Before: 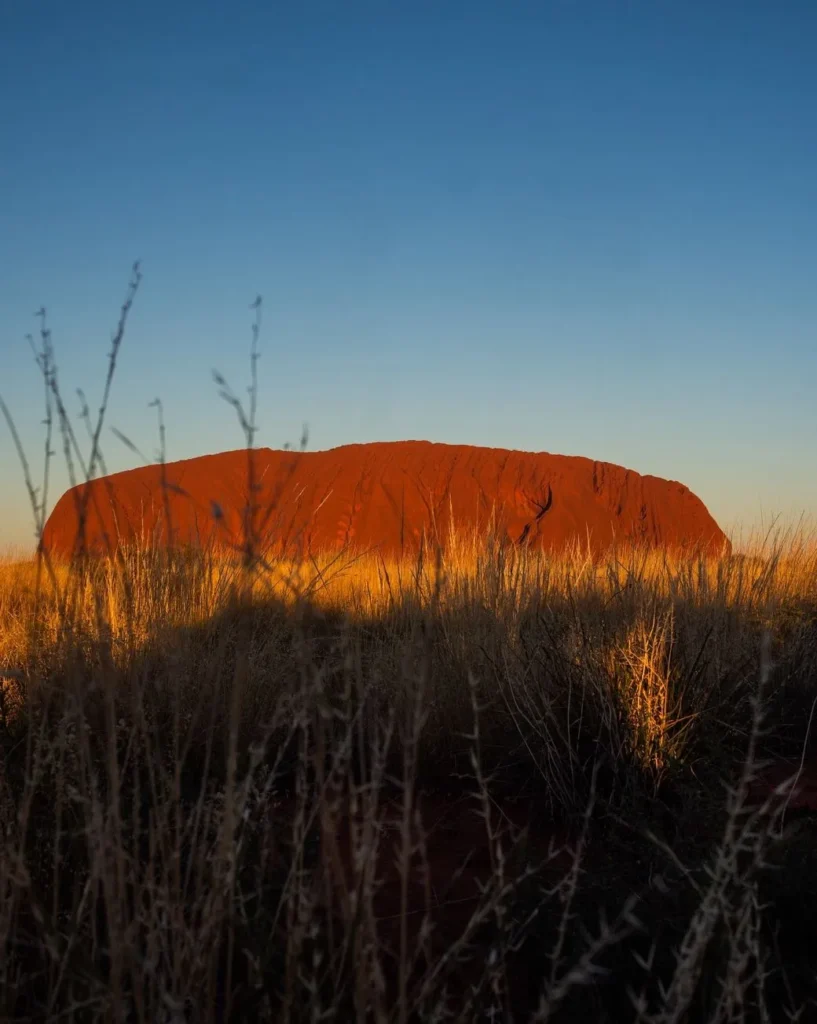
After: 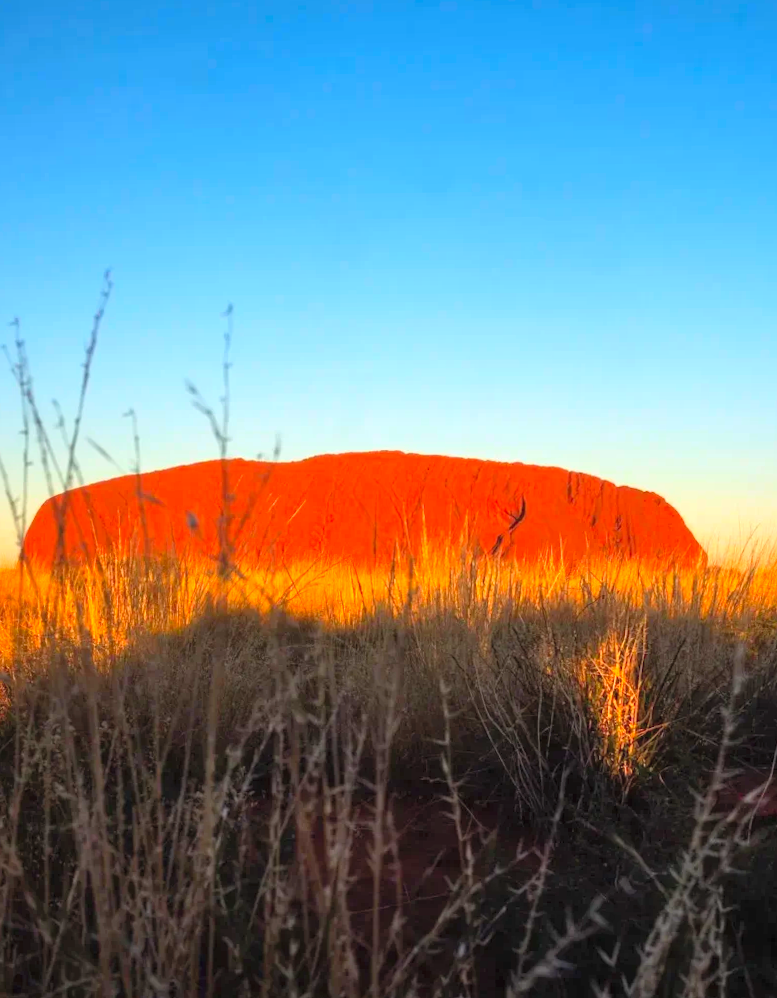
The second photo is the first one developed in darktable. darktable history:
exposure: black level correction 0, exposure 1.015 EV, compensate exposure bias true, compensate highlight preservation false
contrast brightness saturation: contrast 0.07, brightness 0.18, saturation 0.4
rotate and perspective: rotation 0.074°, lens shift (vertical) 0.096, lens shift (horizontal) -0.041, crop left 0.043, crop right 0.952, crop top 0.024, crop bottom 0.979
